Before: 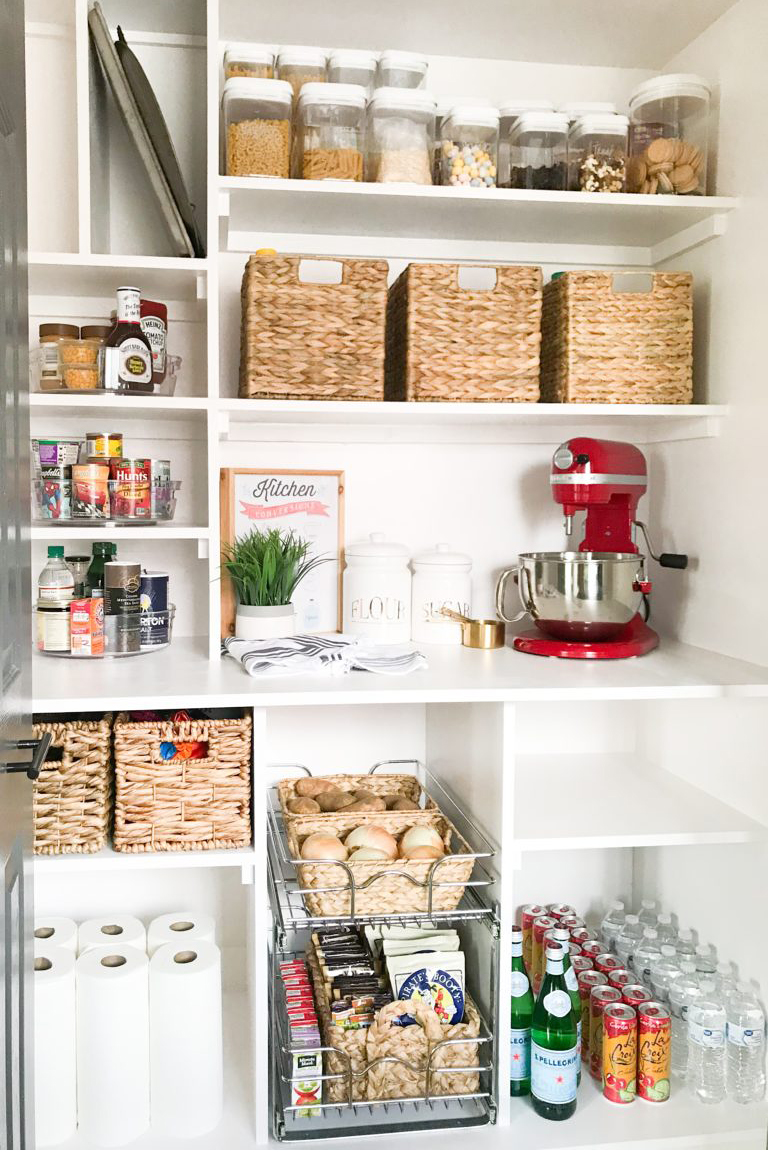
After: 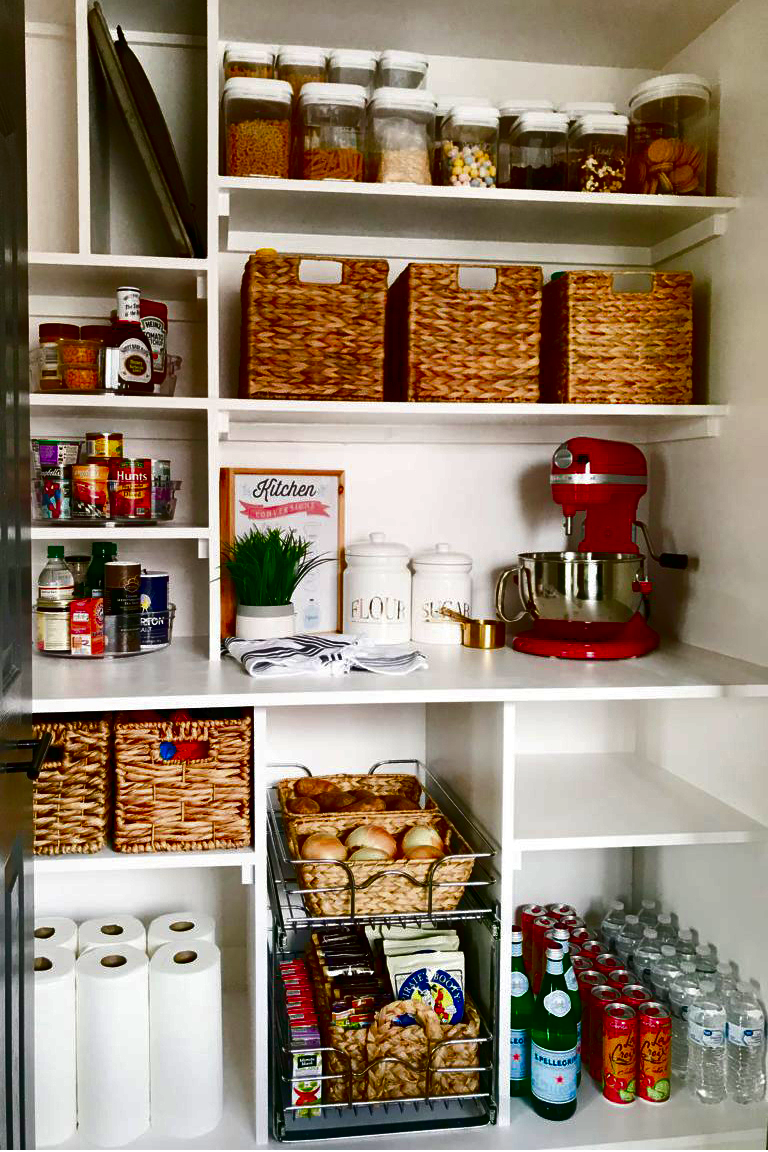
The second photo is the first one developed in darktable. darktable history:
contrast brightness saturation: brightness -0.982, saturation 0.994
